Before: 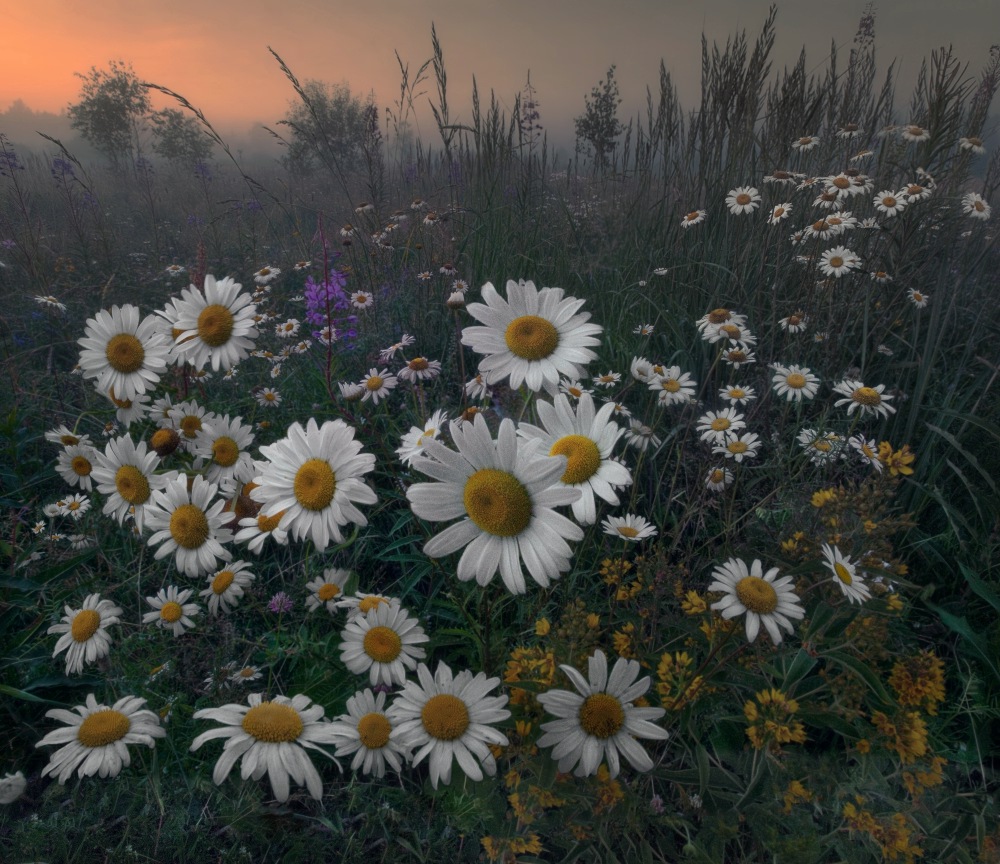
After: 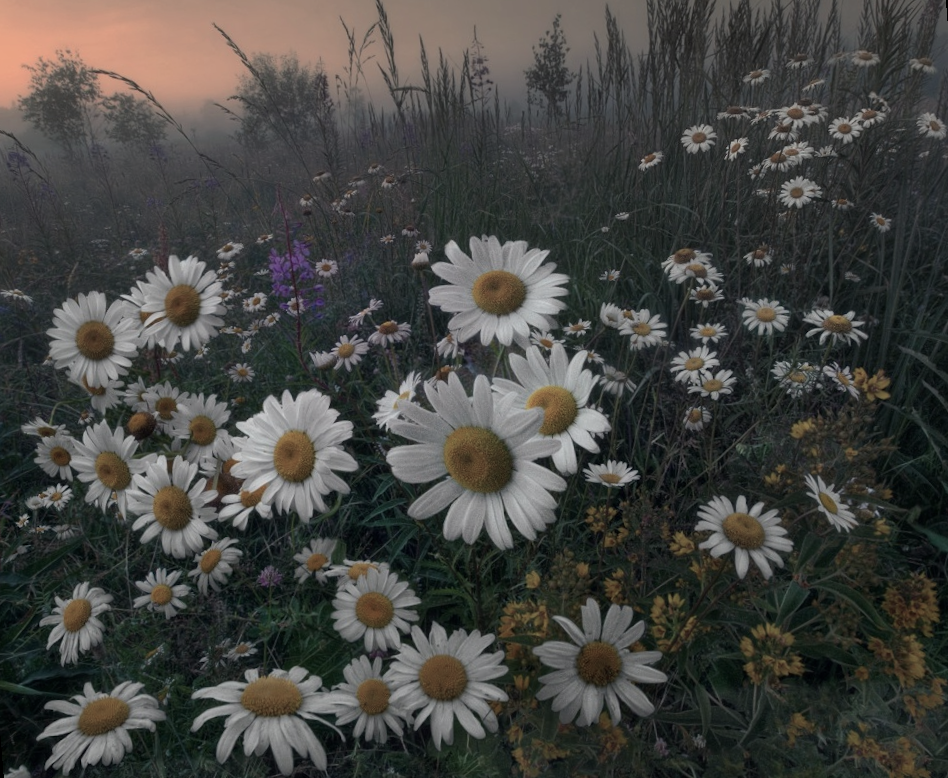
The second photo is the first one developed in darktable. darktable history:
rotate and perspective: rotation -4.57°, crop left 0.054, crop right 0.944, crop top 0.087, crop bottom 0.914
color balance: input saturation 100.43%, contrast fulcrum 14.22%, output saturation 70.41%
